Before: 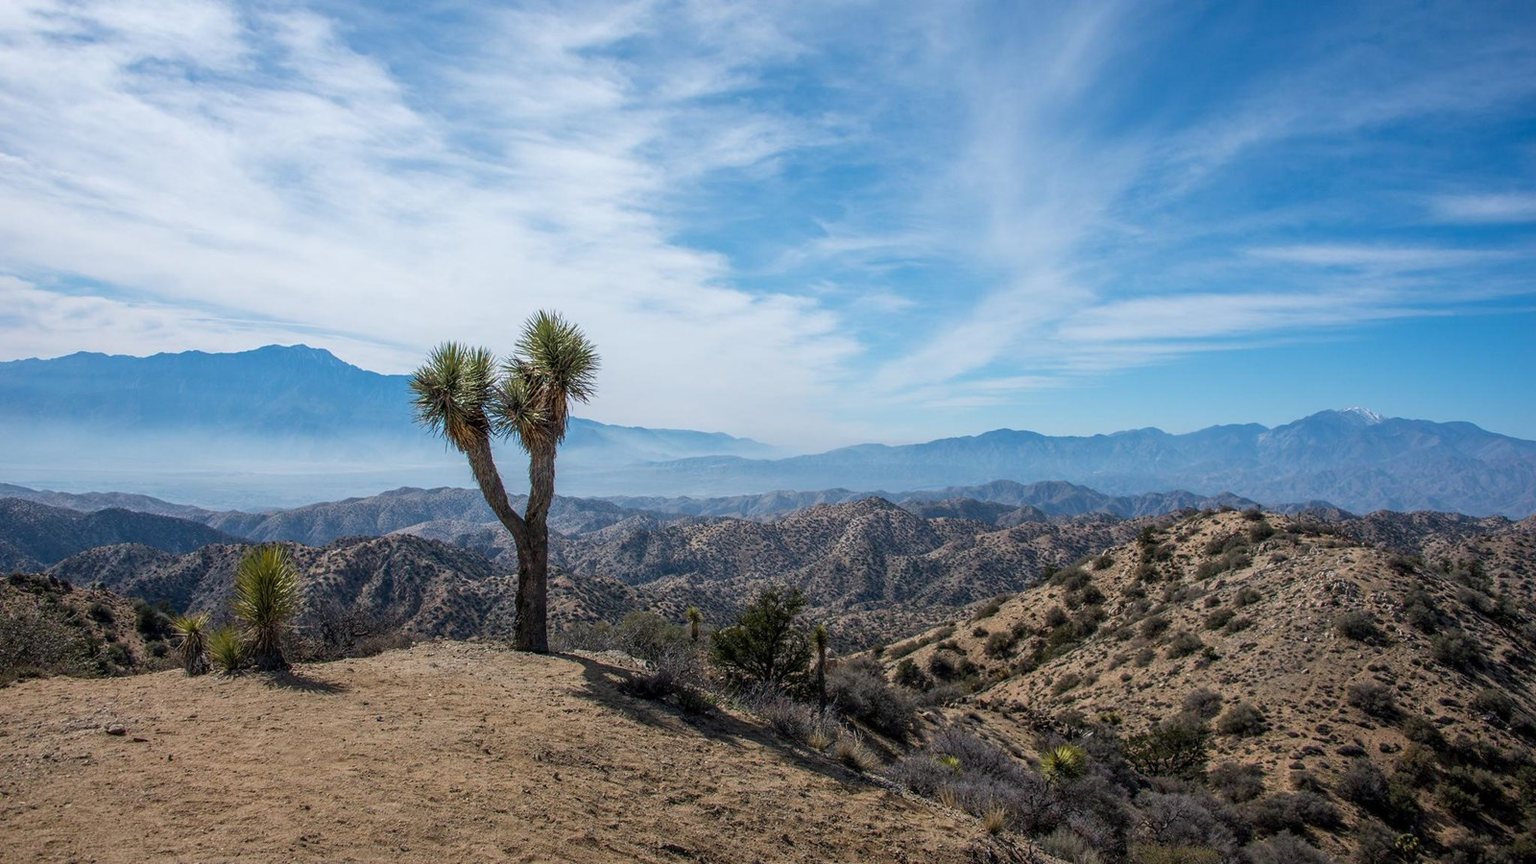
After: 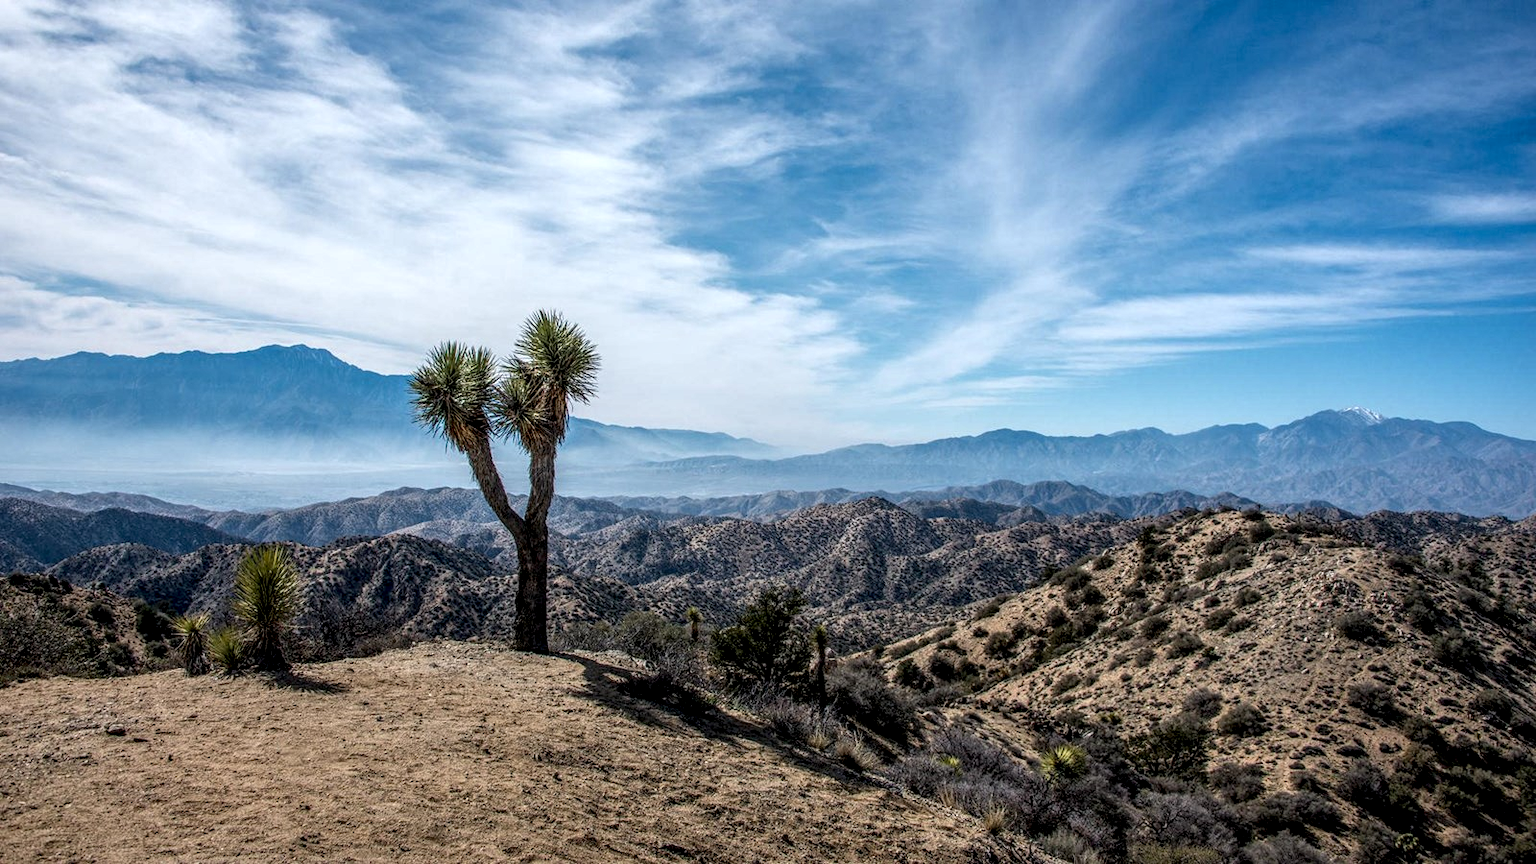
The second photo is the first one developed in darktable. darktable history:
local contrast: highlights 79%, shadows 56%, detail 175%, midtone range 0.424
